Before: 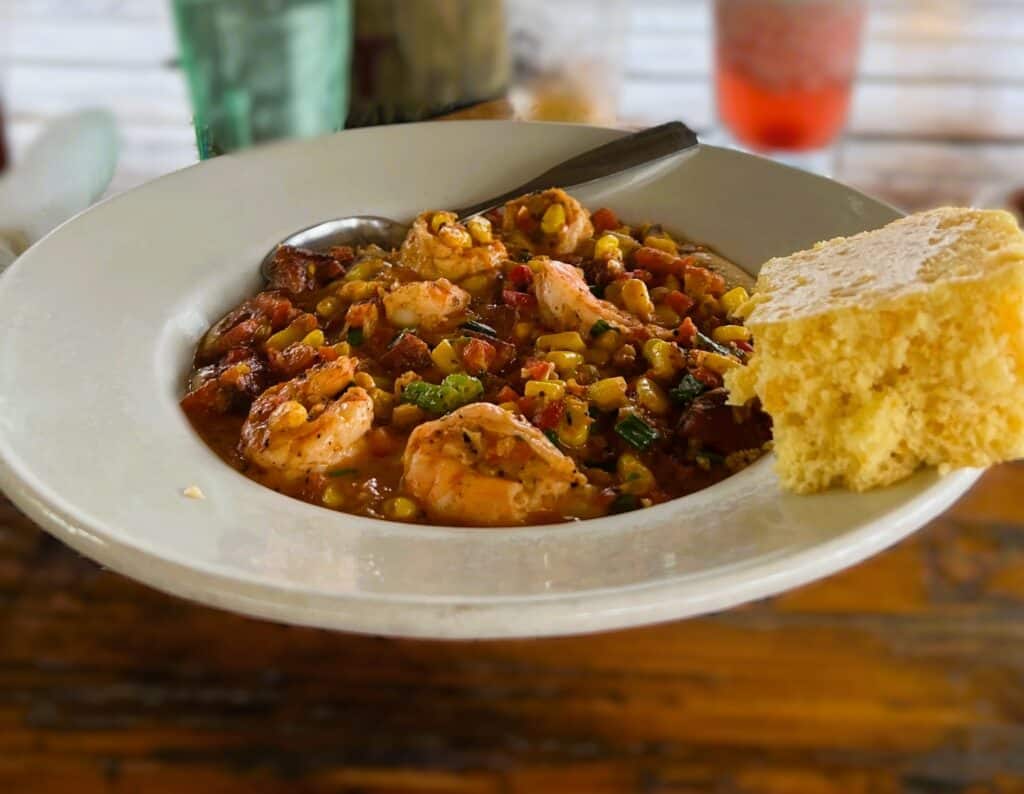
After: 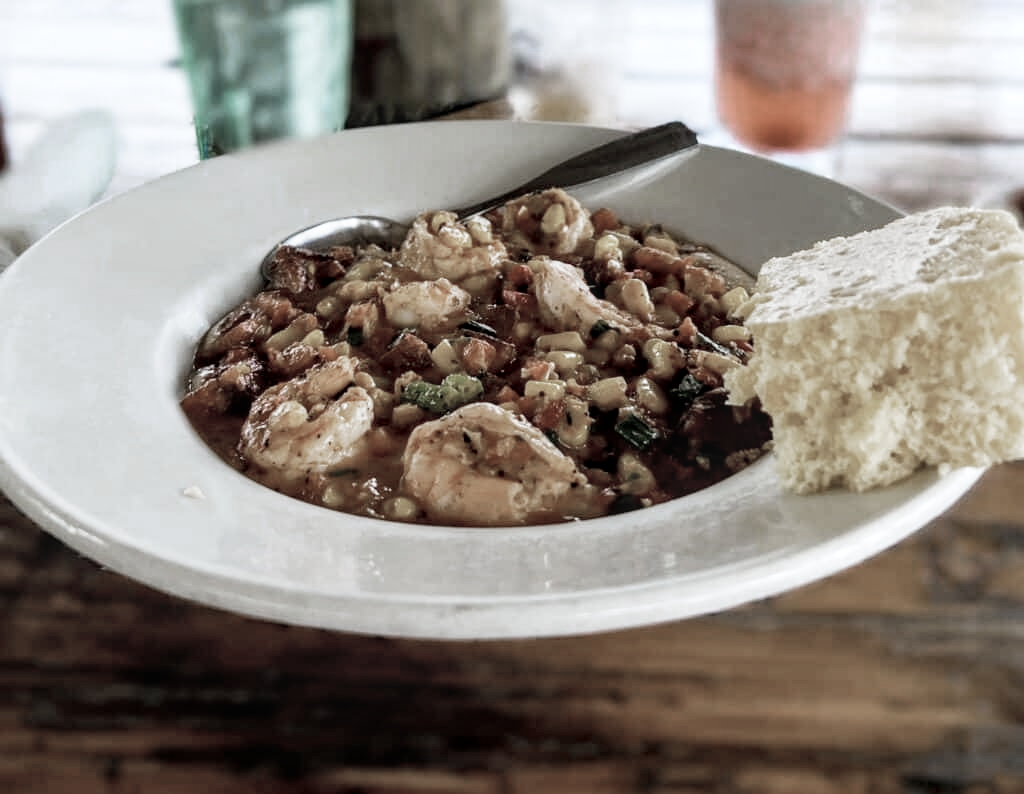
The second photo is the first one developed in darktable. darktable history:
local contrast: on, module defaults
color calibration: illuminant custom, x 0.368, y 0.373, temperature 4330.32 K
color zones: curves: ch0 [(0, 0.613) (0.01, 0.613) (0.245, 0.448) (0.498, 0.529) (0.642, 0.665) (0.879, 0.777) (0.99, 0.613)]; ch1 [(0, 0.272) (0.219, 0.127) (0.724, 0.346)]
filmic rgb: middle gray luminance 12.74%, black relative exposure -10.13 EV, white relative exposure 3.47 EV, threshold 6 EV, target black luminance 0%, hardness 5.74, latitude 44.69%, contrast 1.221, highlights saturation mix 5%, shadows ↔ highlights balance 26.78%, add noise in highlights 0, preserve chrominance no, color science v3 (2019), use custom middle-gray values true, iterations of high-quality reconstruction 0, contrast in highlights soft, enable highlight reconstruction true
